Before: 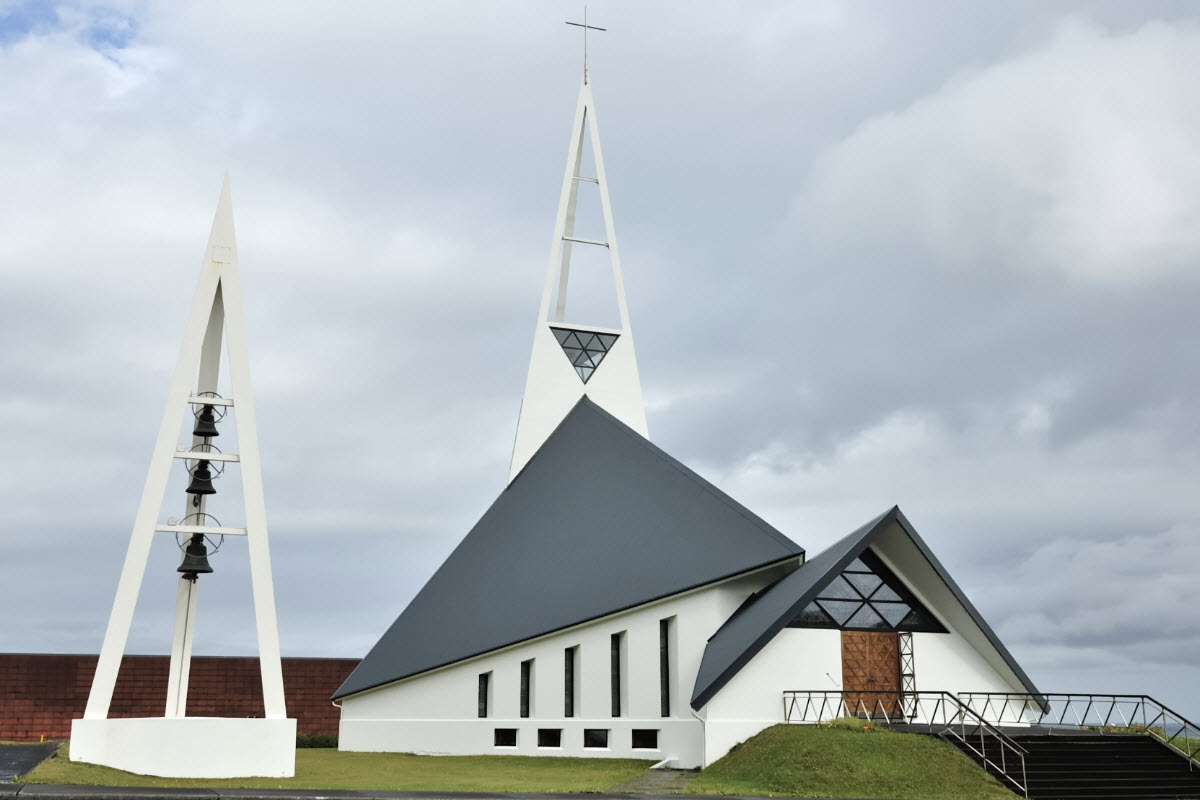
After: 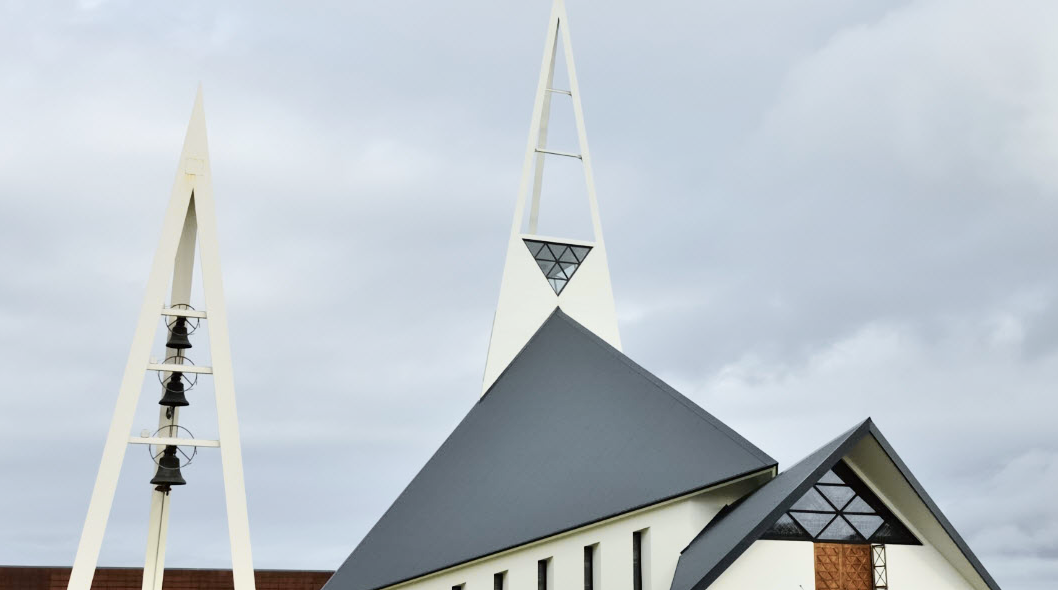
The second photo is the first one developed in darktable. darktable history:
exposure: exposure 0.374 EV, compensate highlight preservation false
crop and rotate: left 2.274%, top 11.113%, right 9.548%, bottom 15.112%
tone curve: curves: ch0 [(0, 0) (0.091, 0.066) (0.184, 0.16) (0.491, 0.519) (0.748, 0.765) (1, 0.919)]; ch1 [(0, 0) (0.179, 0.173) (0.322, 0.32) (0.424, 0.424) (0.502, 0.504) (0.56, 0.575) (0.631, 0.675) (0.777, 0.806) (1, 1)]; ch2 [(0, 0) (0.434, 0.447) (0.497, 0.498) (0.539, 0.566) (0.676, 0.691) (1, 1)], color space Lab, independent channels, preserve colors none
shadows and highlights: shadows 37.39, highlights -27.55, soften with gaussian
